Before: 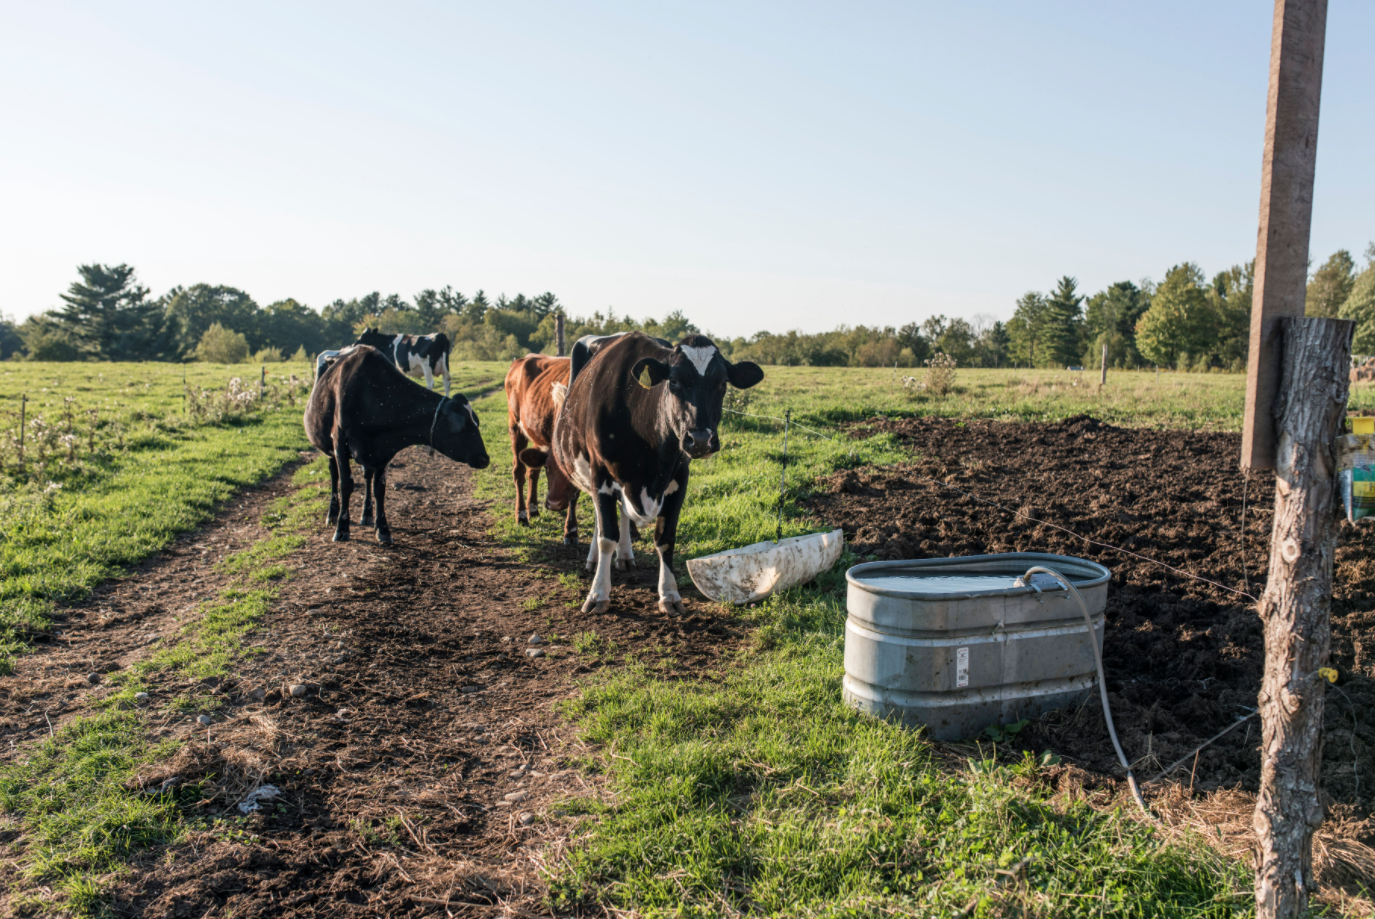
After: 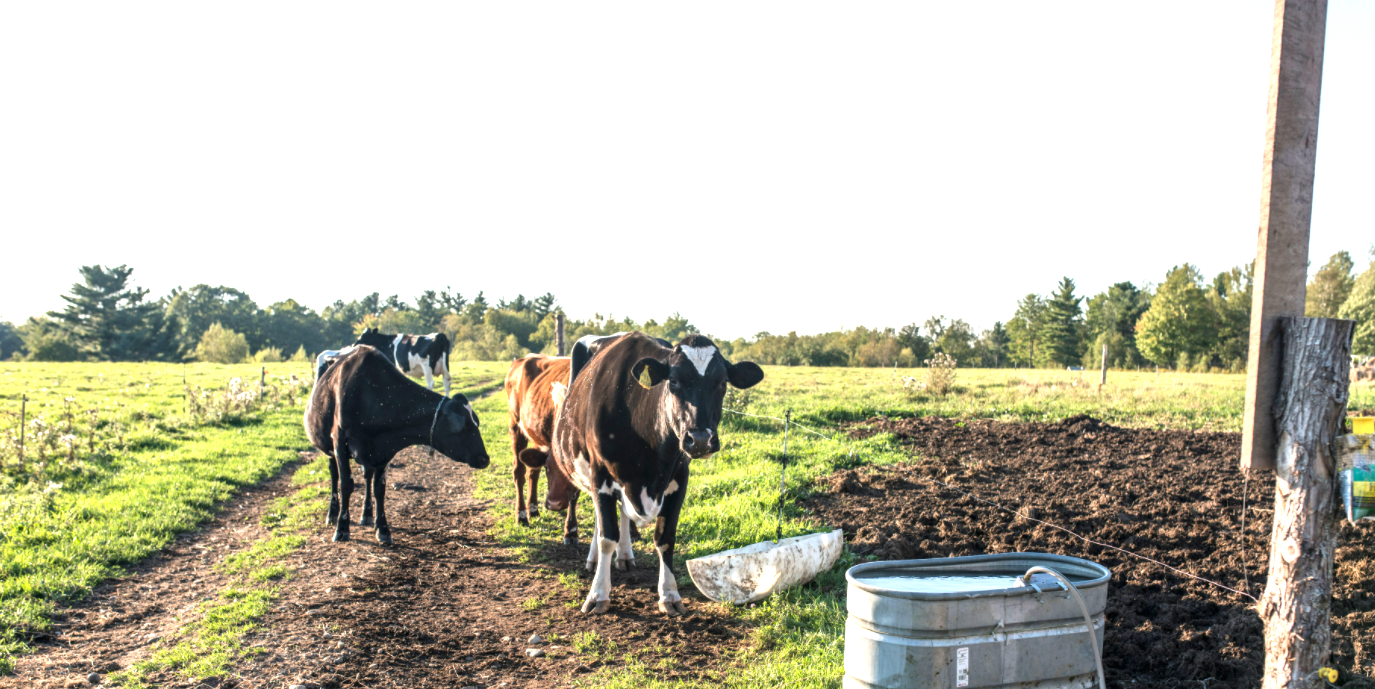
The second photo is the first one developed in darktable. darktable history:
crop: bottom 24.987%
exposure: black level correction 0, exposure 1.104 EV, compensate exposure bias true, compensate highlight preservation false
